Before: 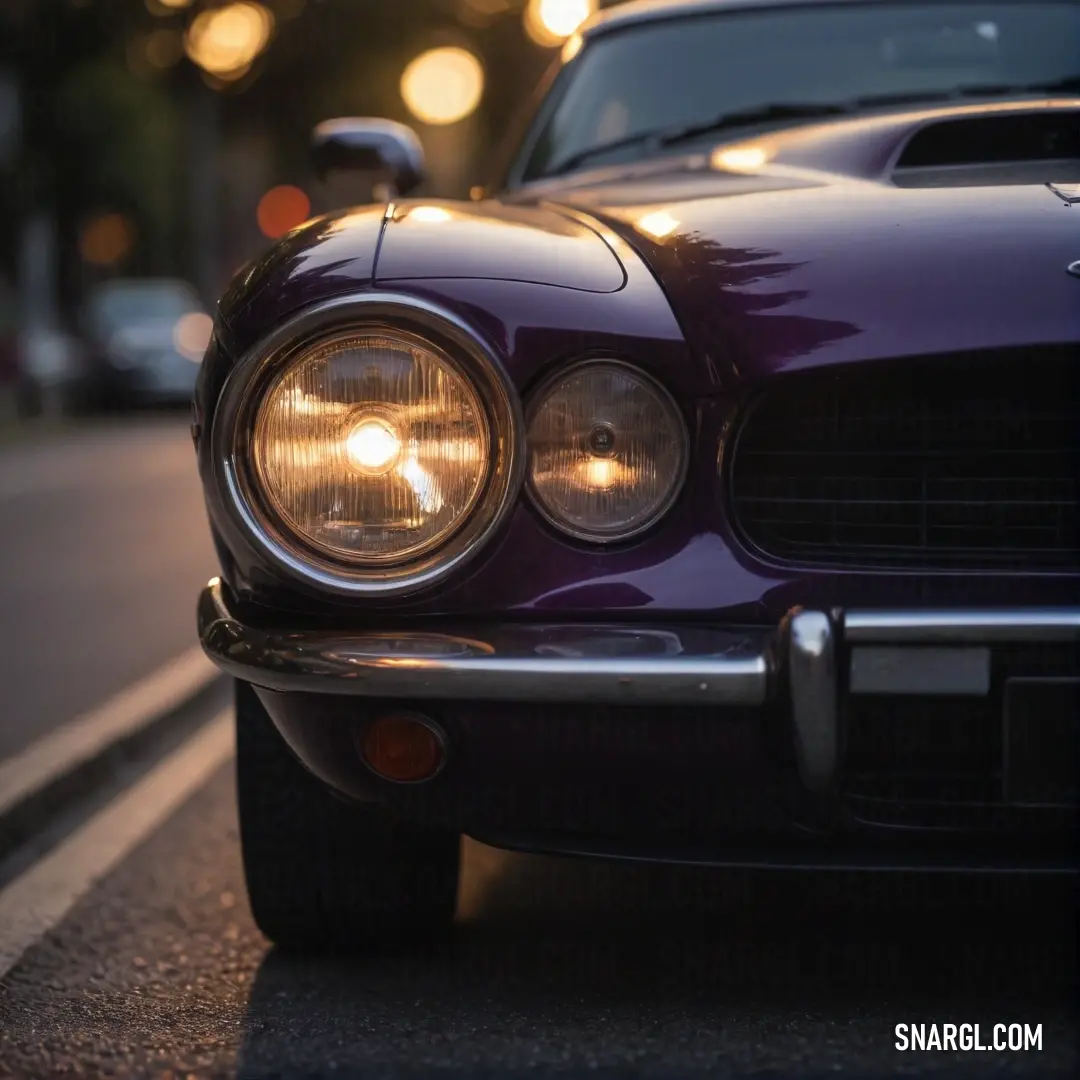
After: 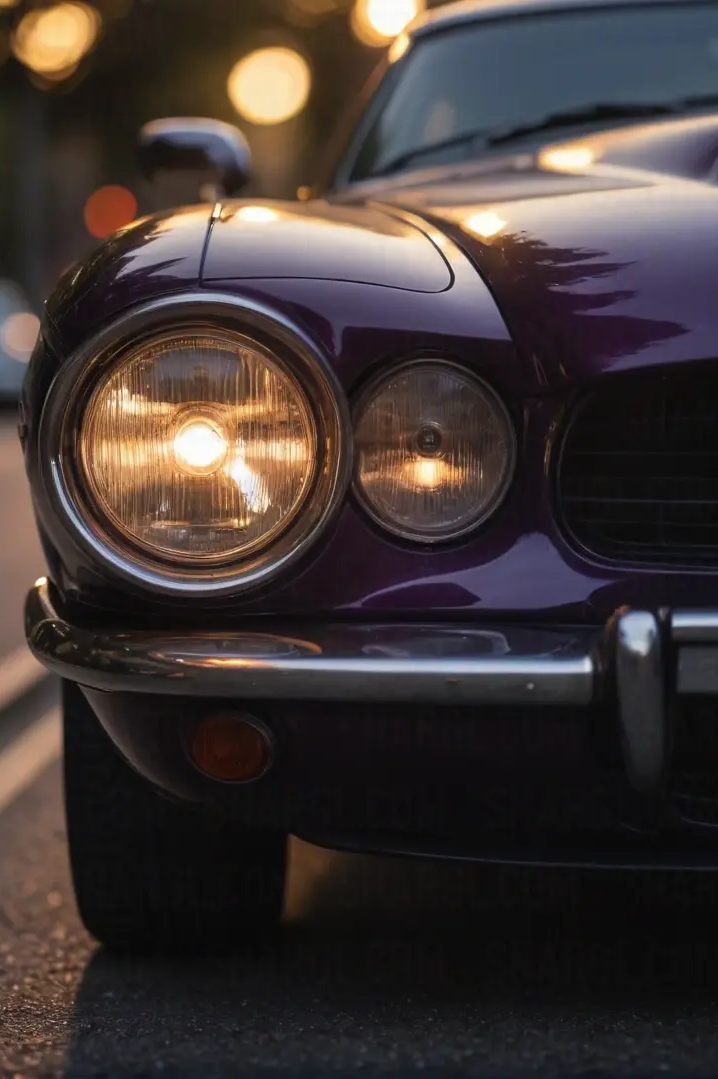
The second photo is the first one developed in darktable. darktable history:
crop and rotate: left 16.033%, right 17.432%
